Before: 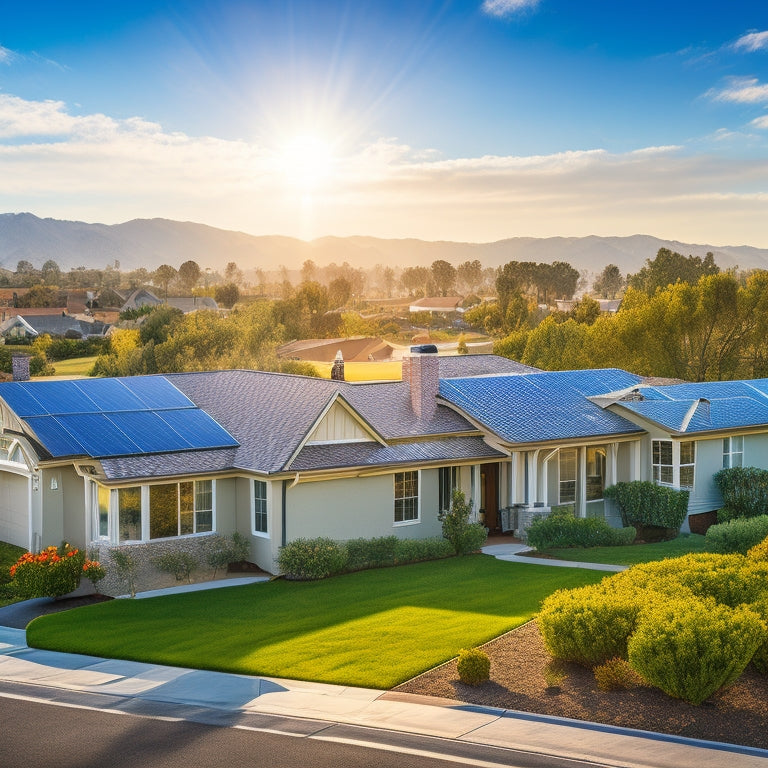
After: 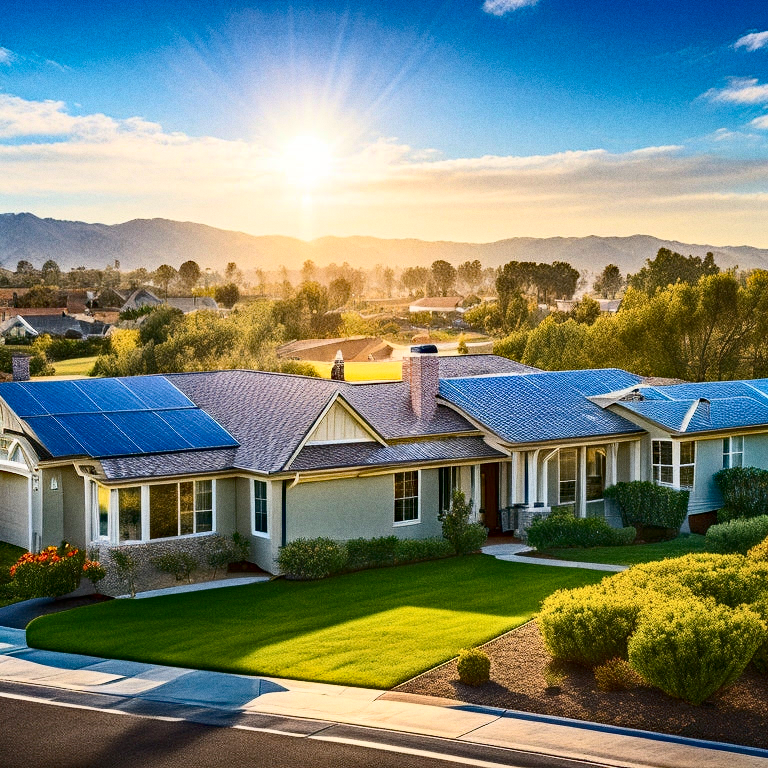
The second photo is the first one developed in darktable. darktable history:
contrast brightness saturation: contrast 0.28
grain: coarseness 0.09 ISO
haze removal: strength 0.53, distance 0.925, compatibility mode true, adaptive false
